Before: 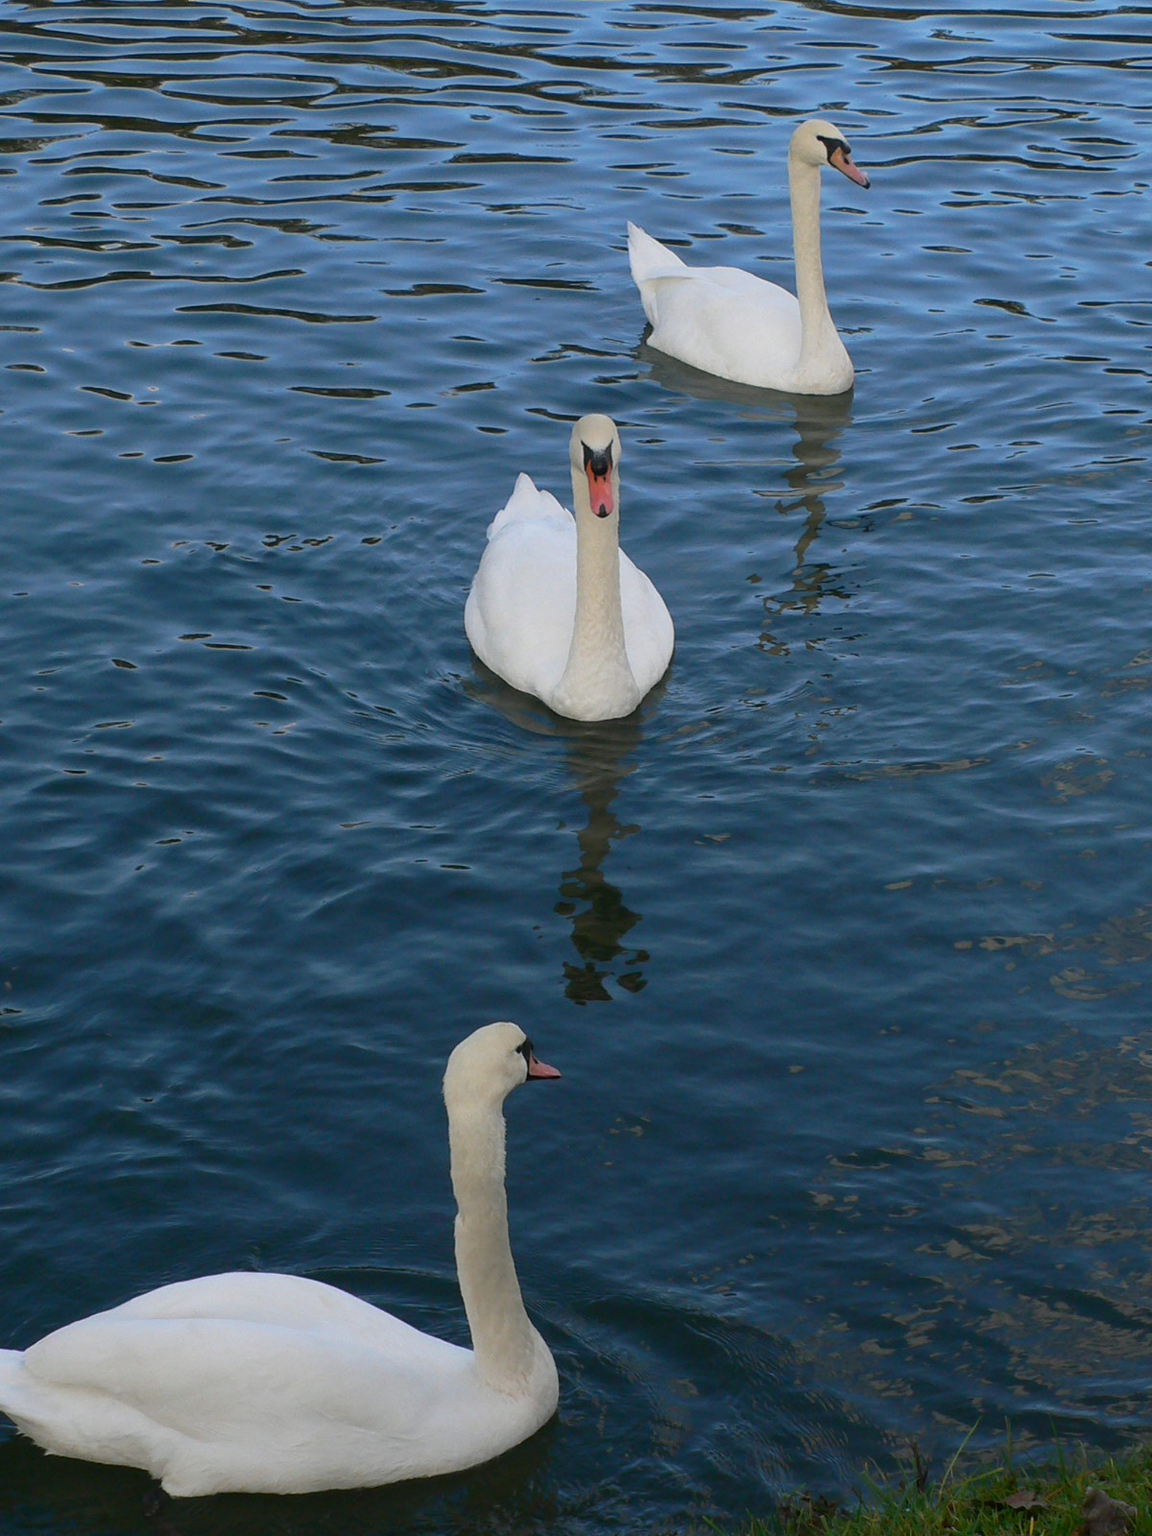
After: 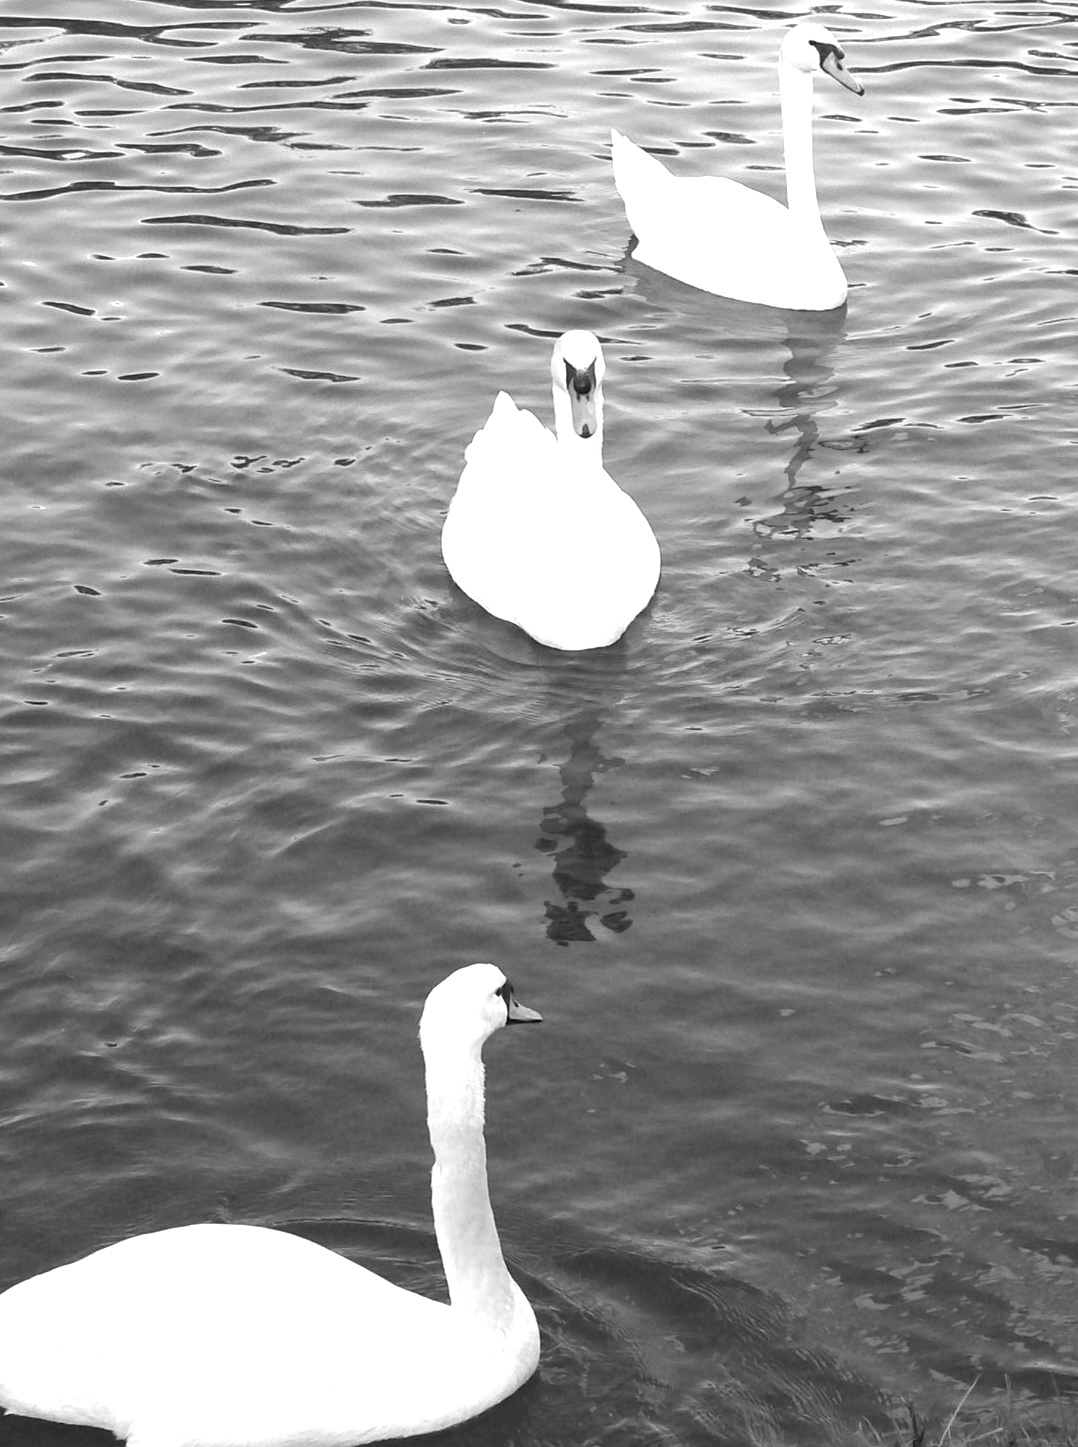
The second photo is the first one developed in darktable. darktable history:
exposure: black level correction 0.001, exposure 1.732 EV, compensate exposure bias true, compensate highlight preservation false
crop: left 3.512%, top 6.36%, right 6.604%, bottom 3.17%
contrast brightness saturation: saturation -0.99
